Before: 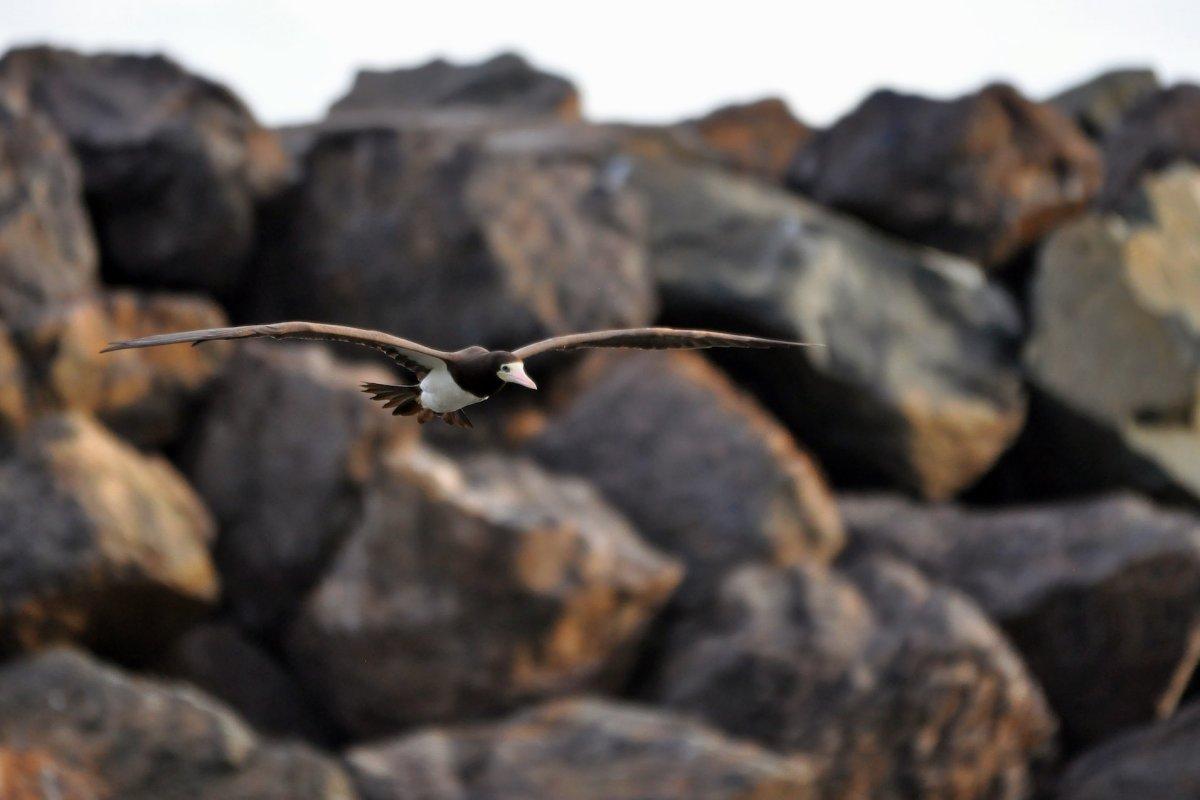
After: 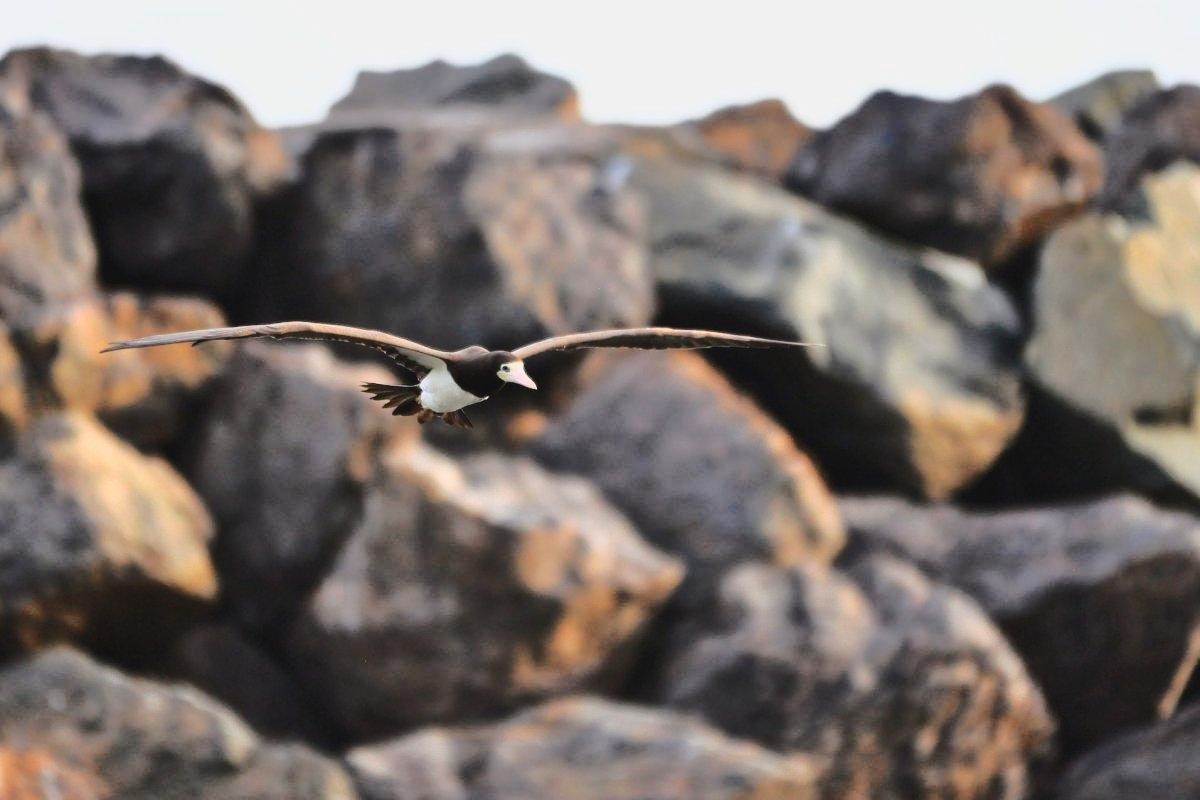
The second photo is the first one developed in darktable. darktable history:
exposure: exposure 0.135 EV, compensate highlight preservation false
contrast brightness saturation: contrast -0.1, saturation -0.088
base curve: curves: ch0 [(0, 0) (0.032, 0.037) (0.105, 0.228) (0.435, 0.76) (0.856, 0.983) (1, 1)]
